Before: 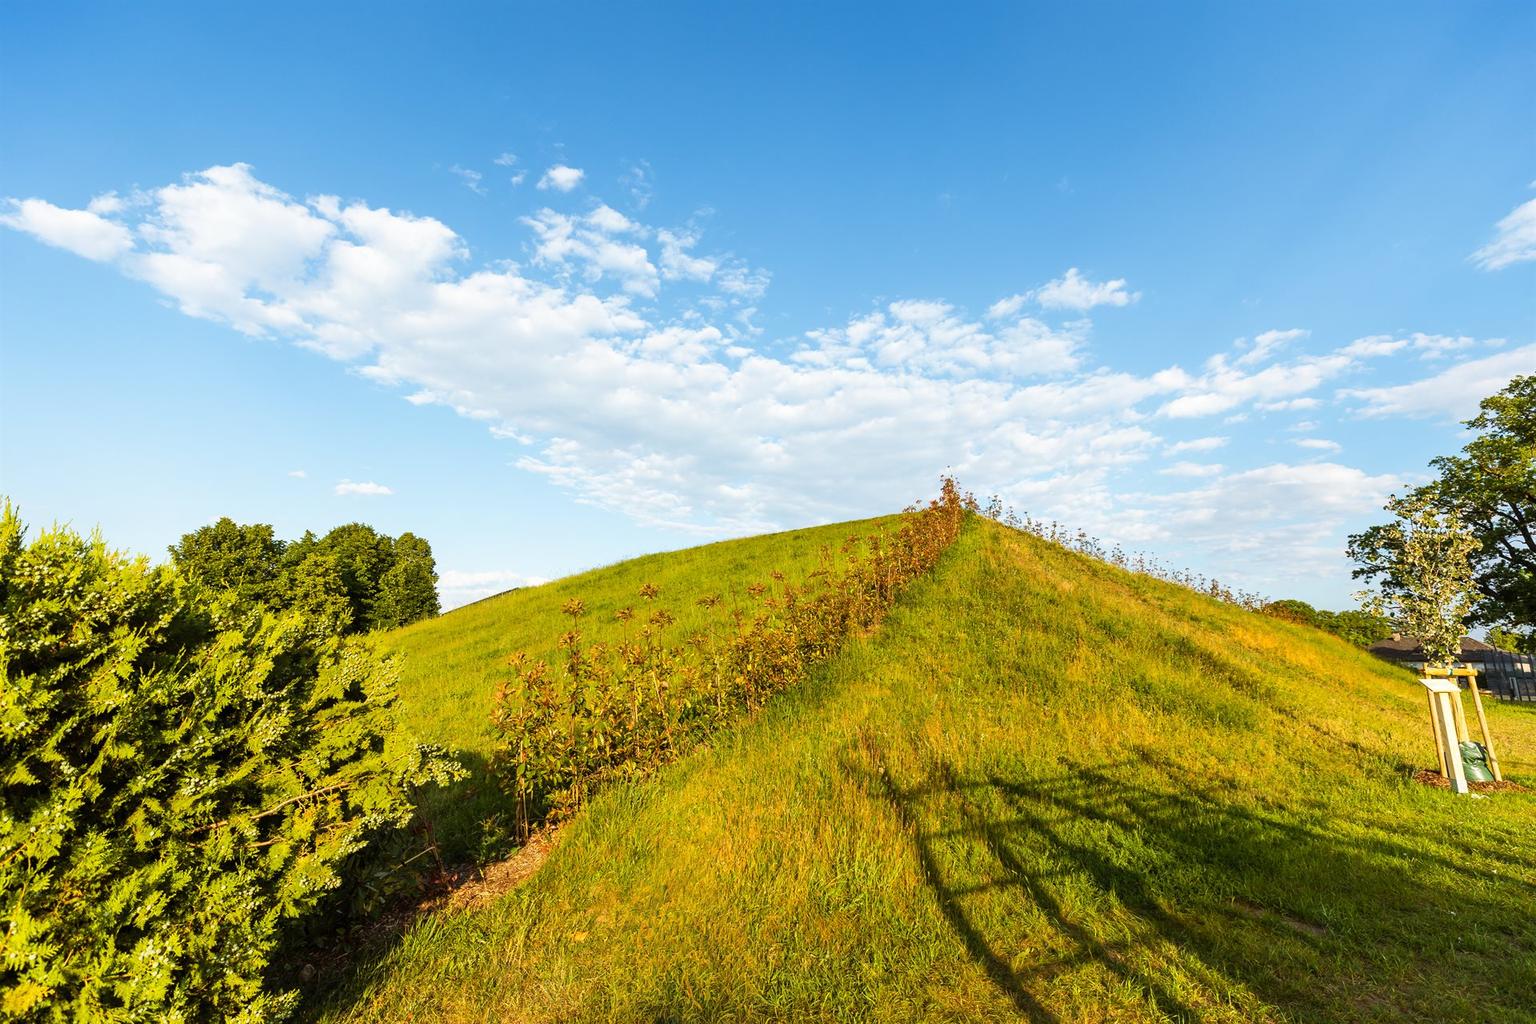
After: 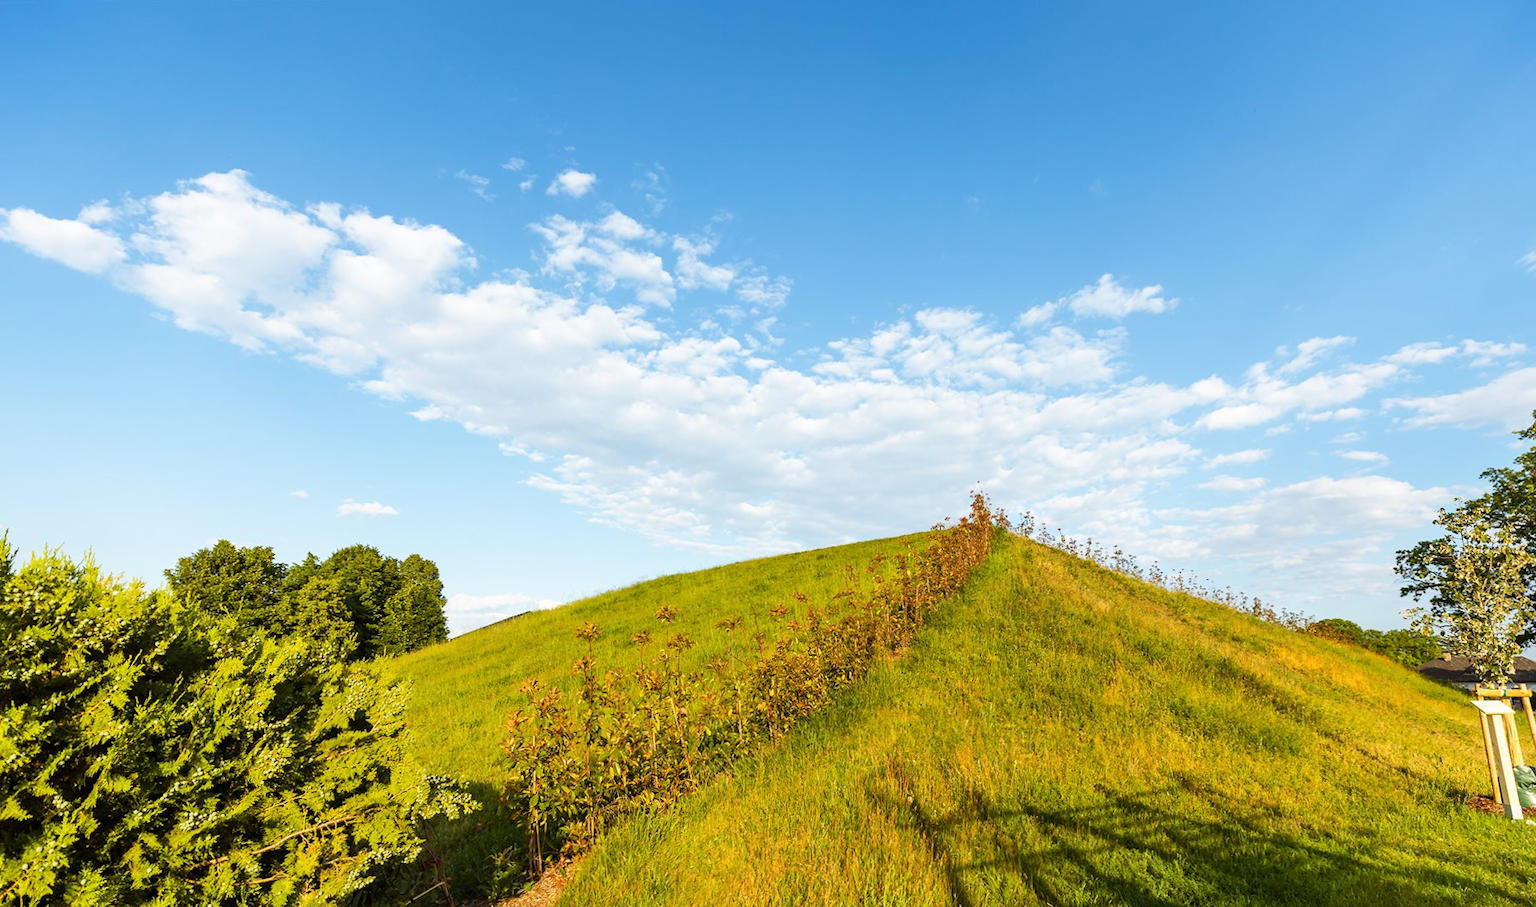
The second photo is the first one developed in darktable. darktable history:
color calibration: illuminant same as pipeline (D50), adaptation none (bypass), x 0.332, y 0.334, temperature 5010.21 K
crop and rotate: angle 0.36°, left 0.286%, right 3.021%, bottom 14.233%
